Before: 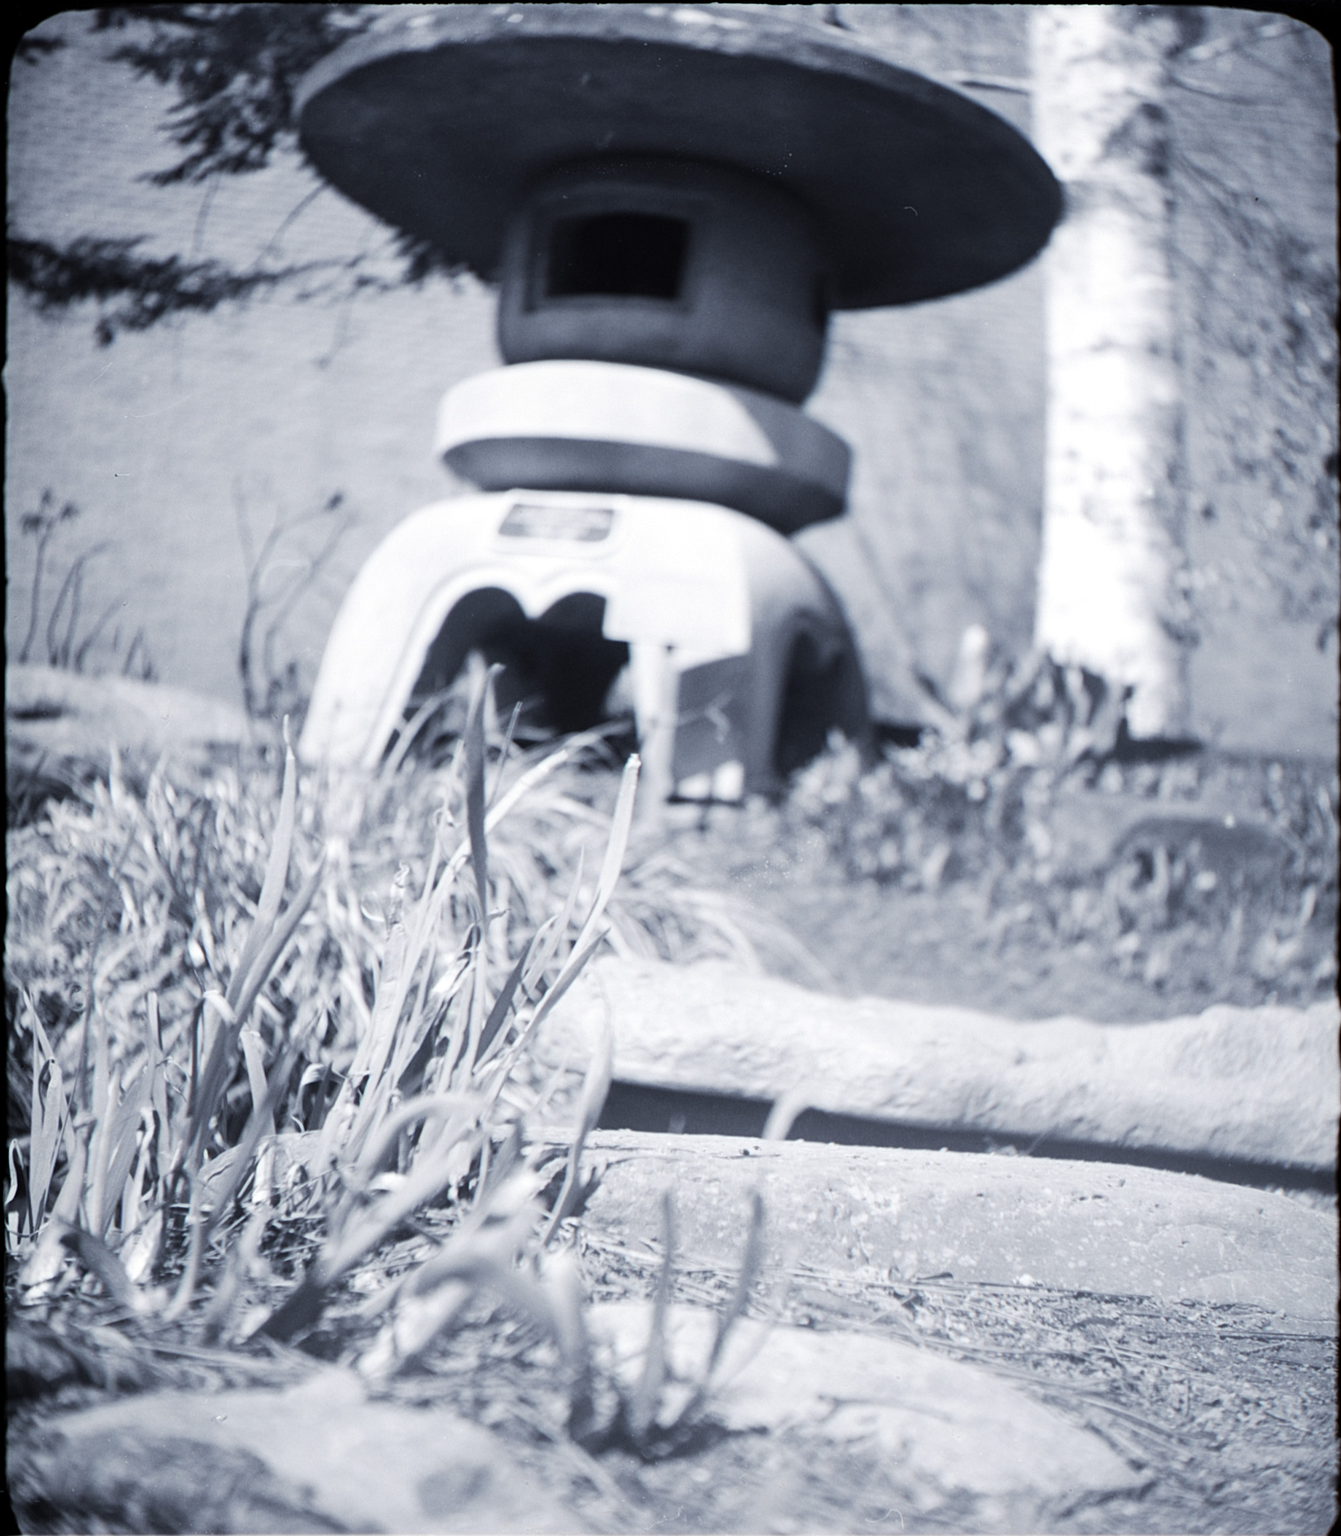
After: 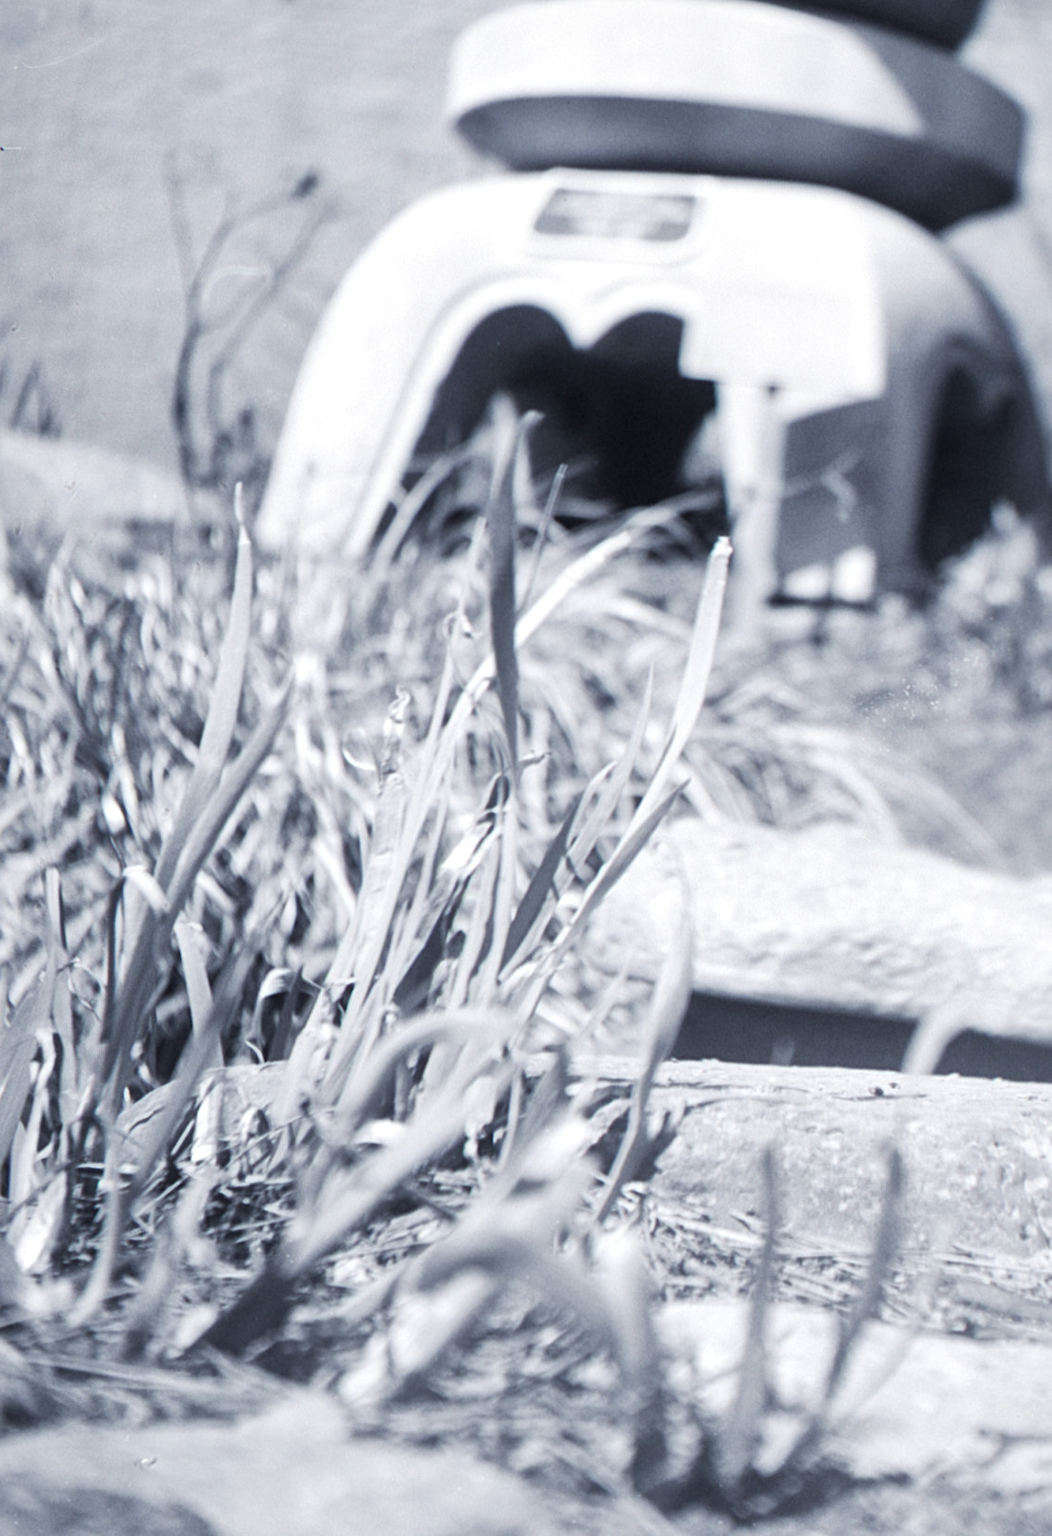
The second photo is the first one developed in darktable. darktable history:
crop: left 8.57%, top 24.016%, right 35.054%, bottom 4.131%
local contrast: mode bilateral grid, contrast 20, coarseness 50, detail 132%, midtone range 0.2
